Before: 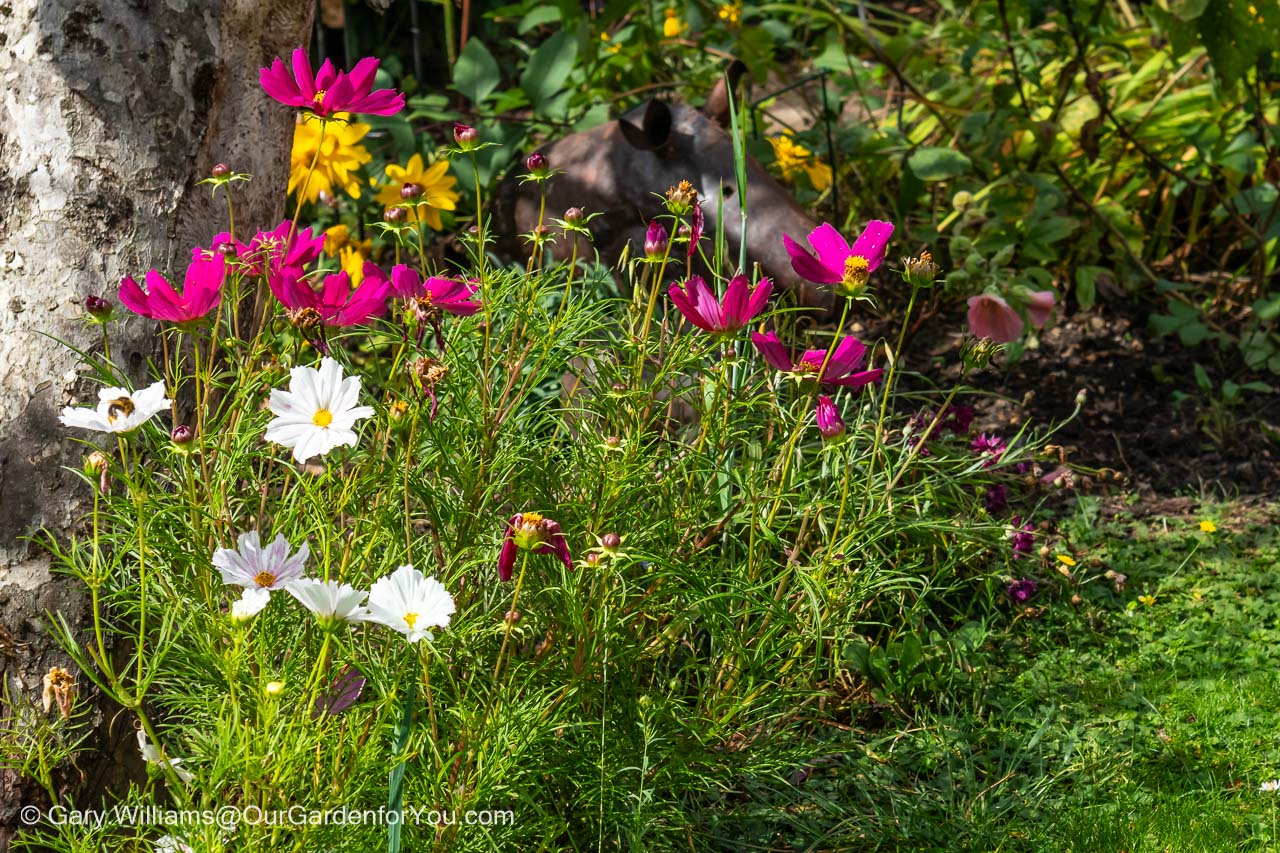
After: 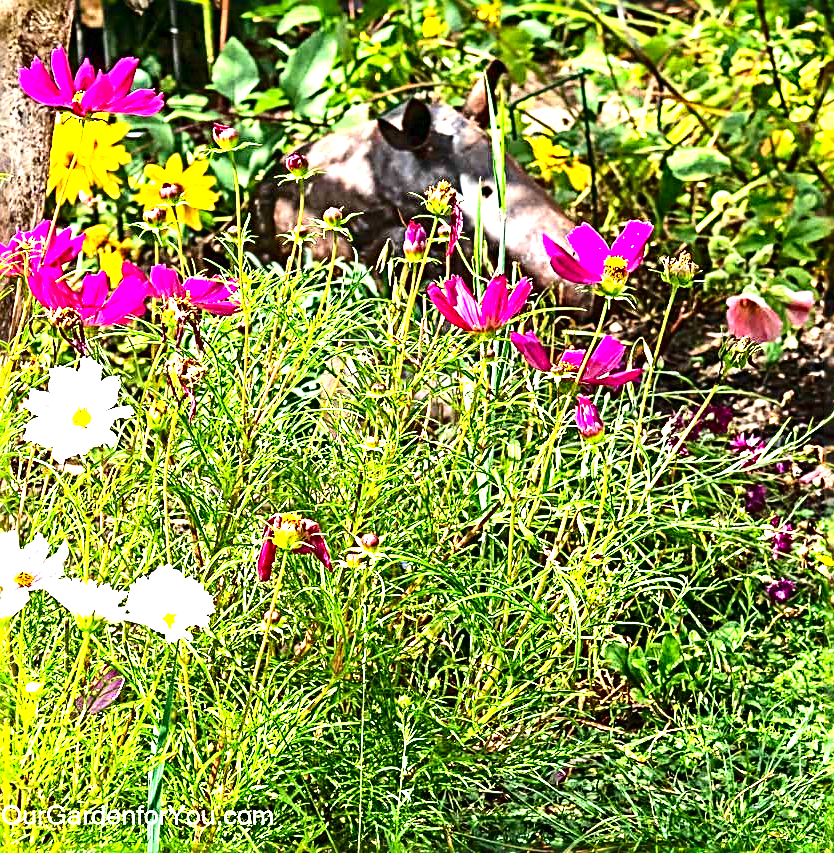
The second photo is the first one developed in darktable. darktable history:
crop and rotate: left 18.894%, right 15.884%
contrast brightness saturation: contrast 0.199, brightness -0.115, saturation 0.097
exposure: black level correction 0, exposure 2.146 EV, compensate exposure bias true, compensate highlight preservation false
sharpen: radius 3.642, amount 0.928
